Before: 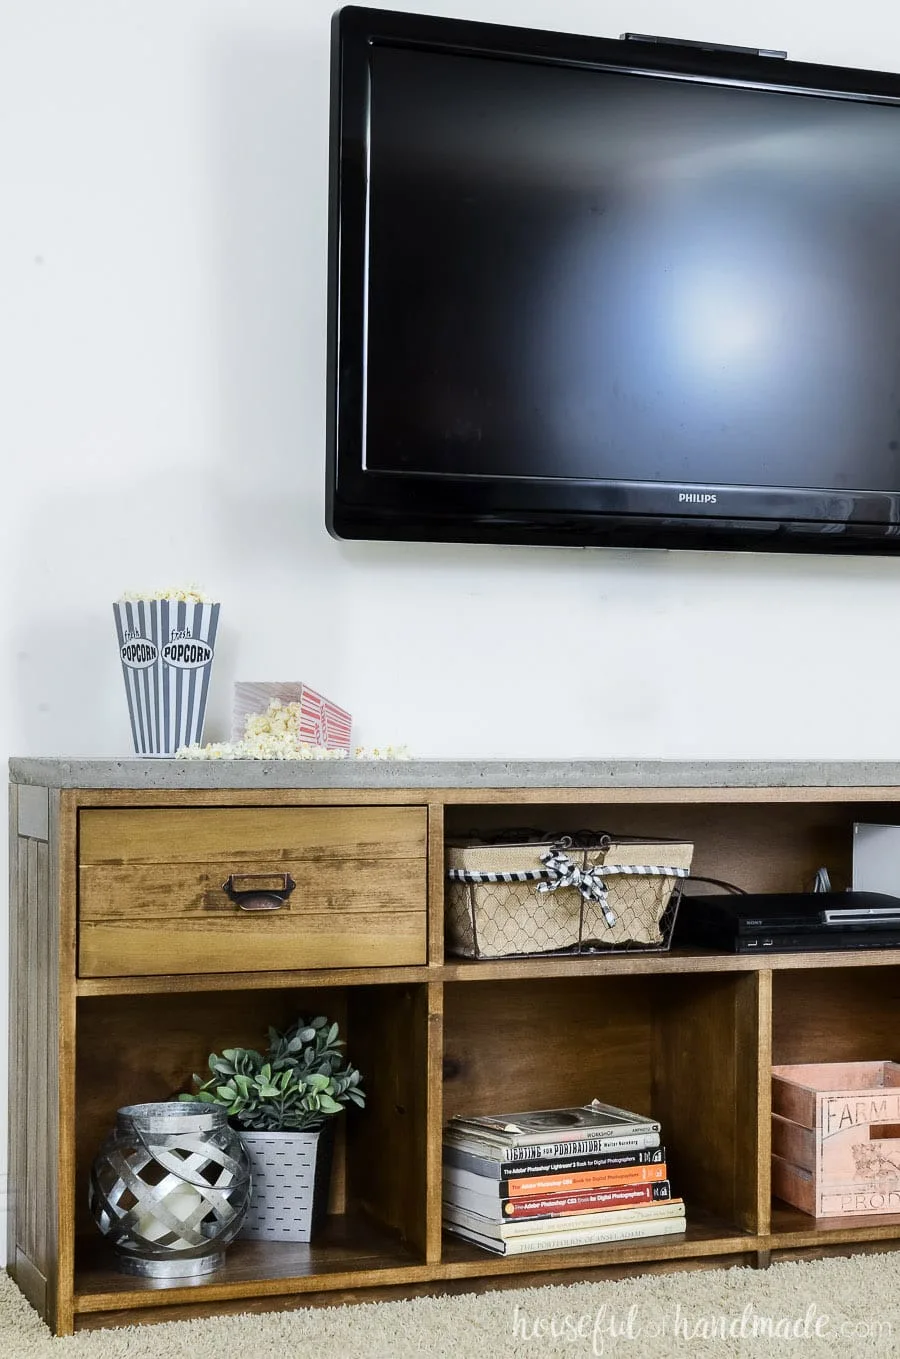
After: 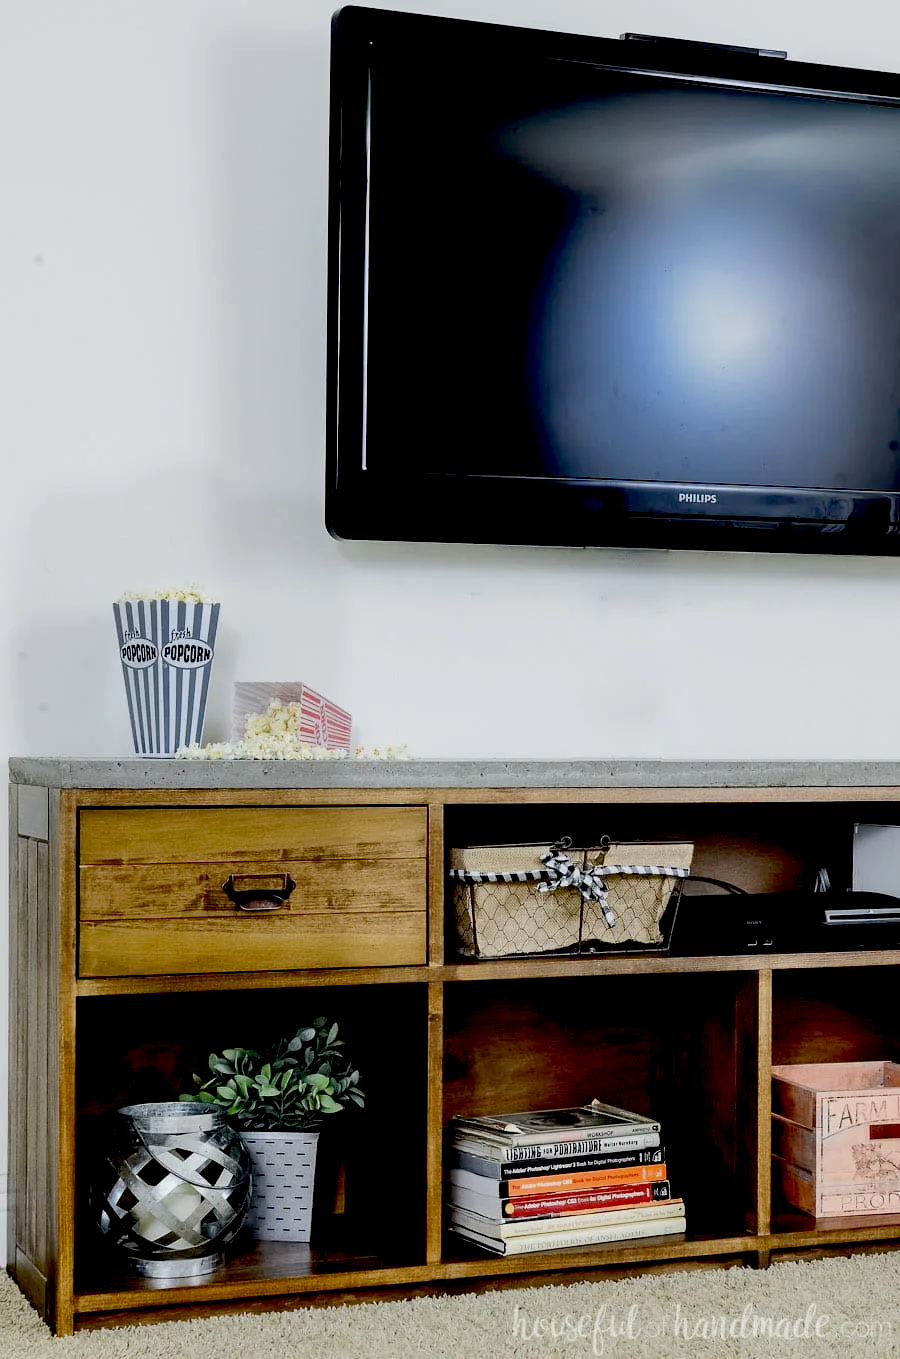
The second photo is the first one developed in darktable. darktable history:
exposure: black level correction 0.046, exposure -0.228 EV, compensate highlight preservation false
vibrance: vibrance 75%
